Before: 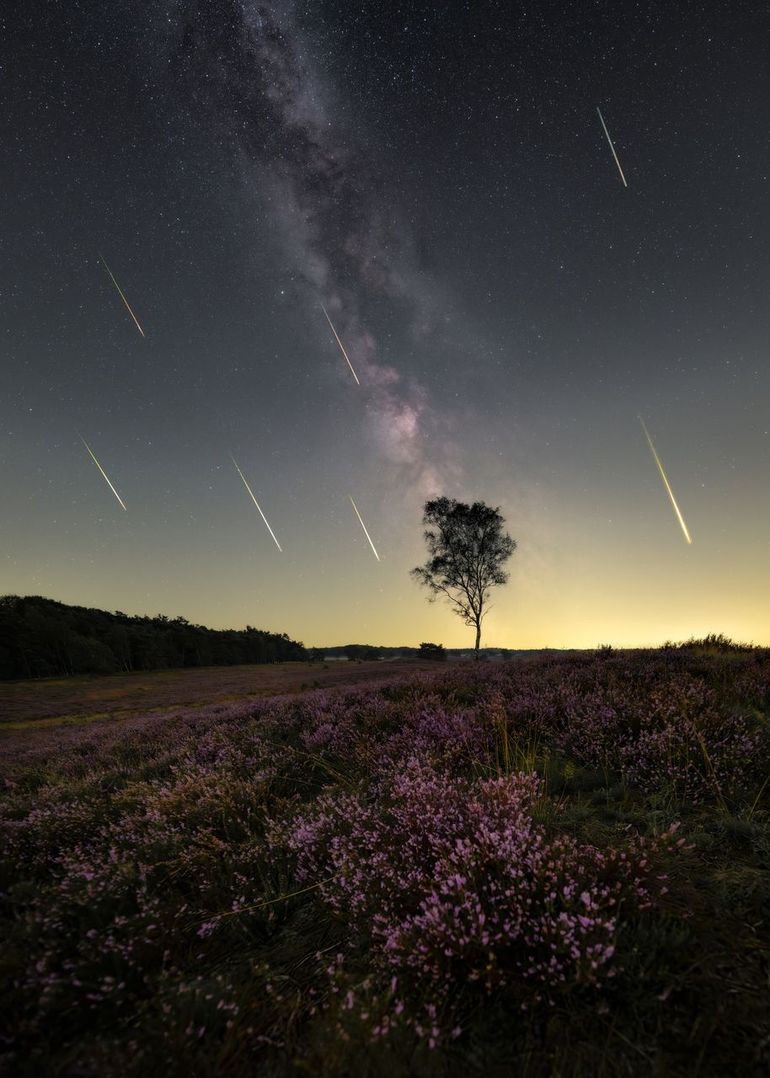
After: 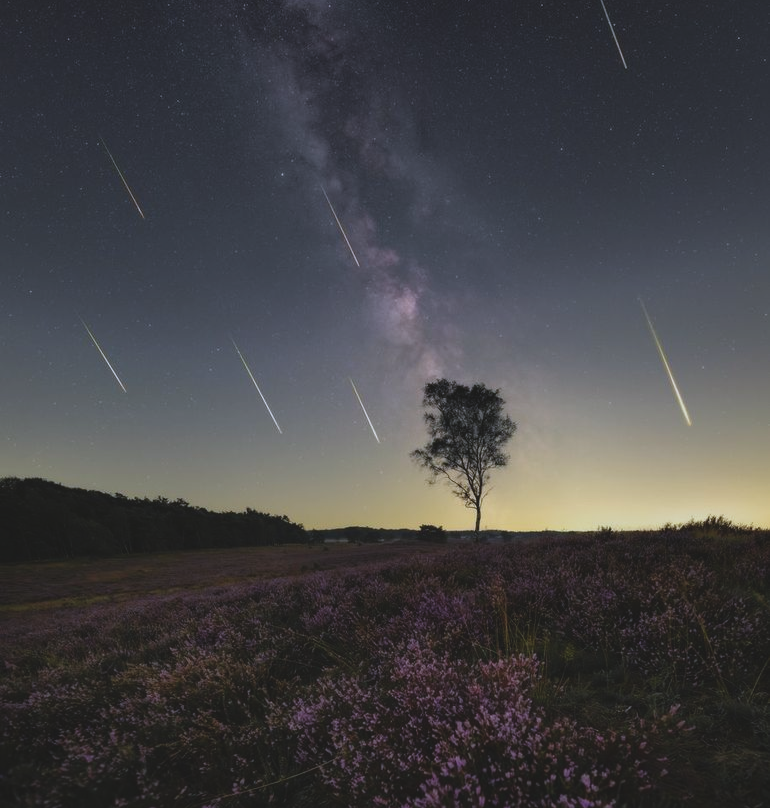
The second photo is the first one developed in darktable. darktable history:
white balance: red 0.967, blue 1.119, emerald 0.756
crop: top 11.038%, bottom 13.962%
exposure: black level correction -0.015, exposure -0.5 EV, compensate highlight preservation false
